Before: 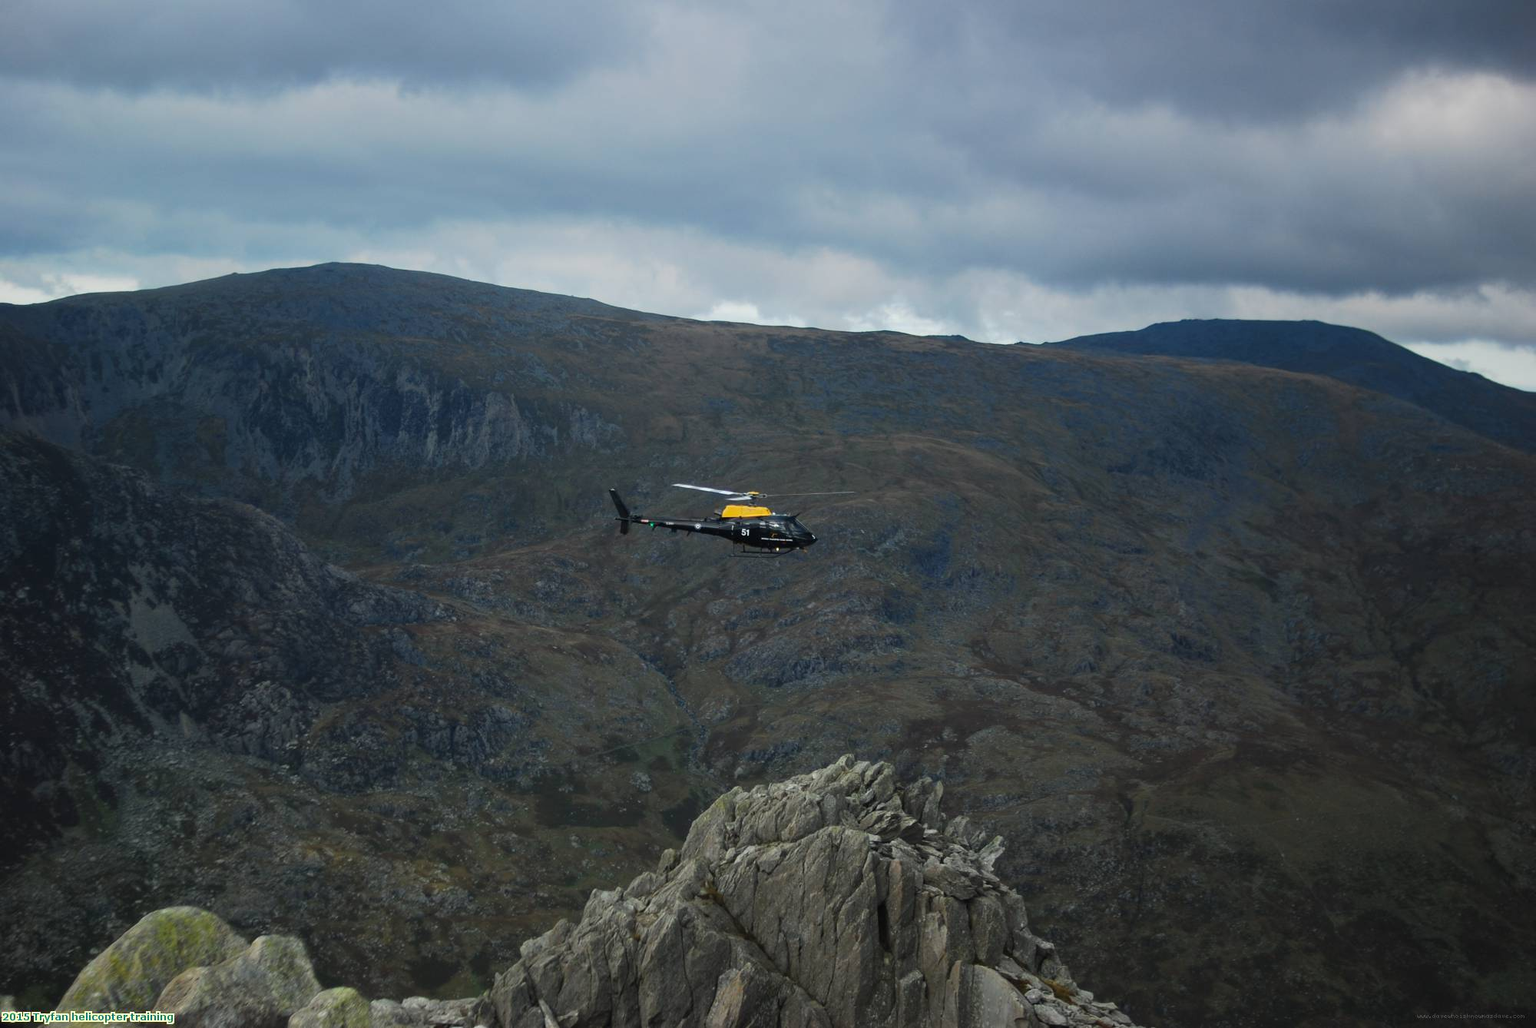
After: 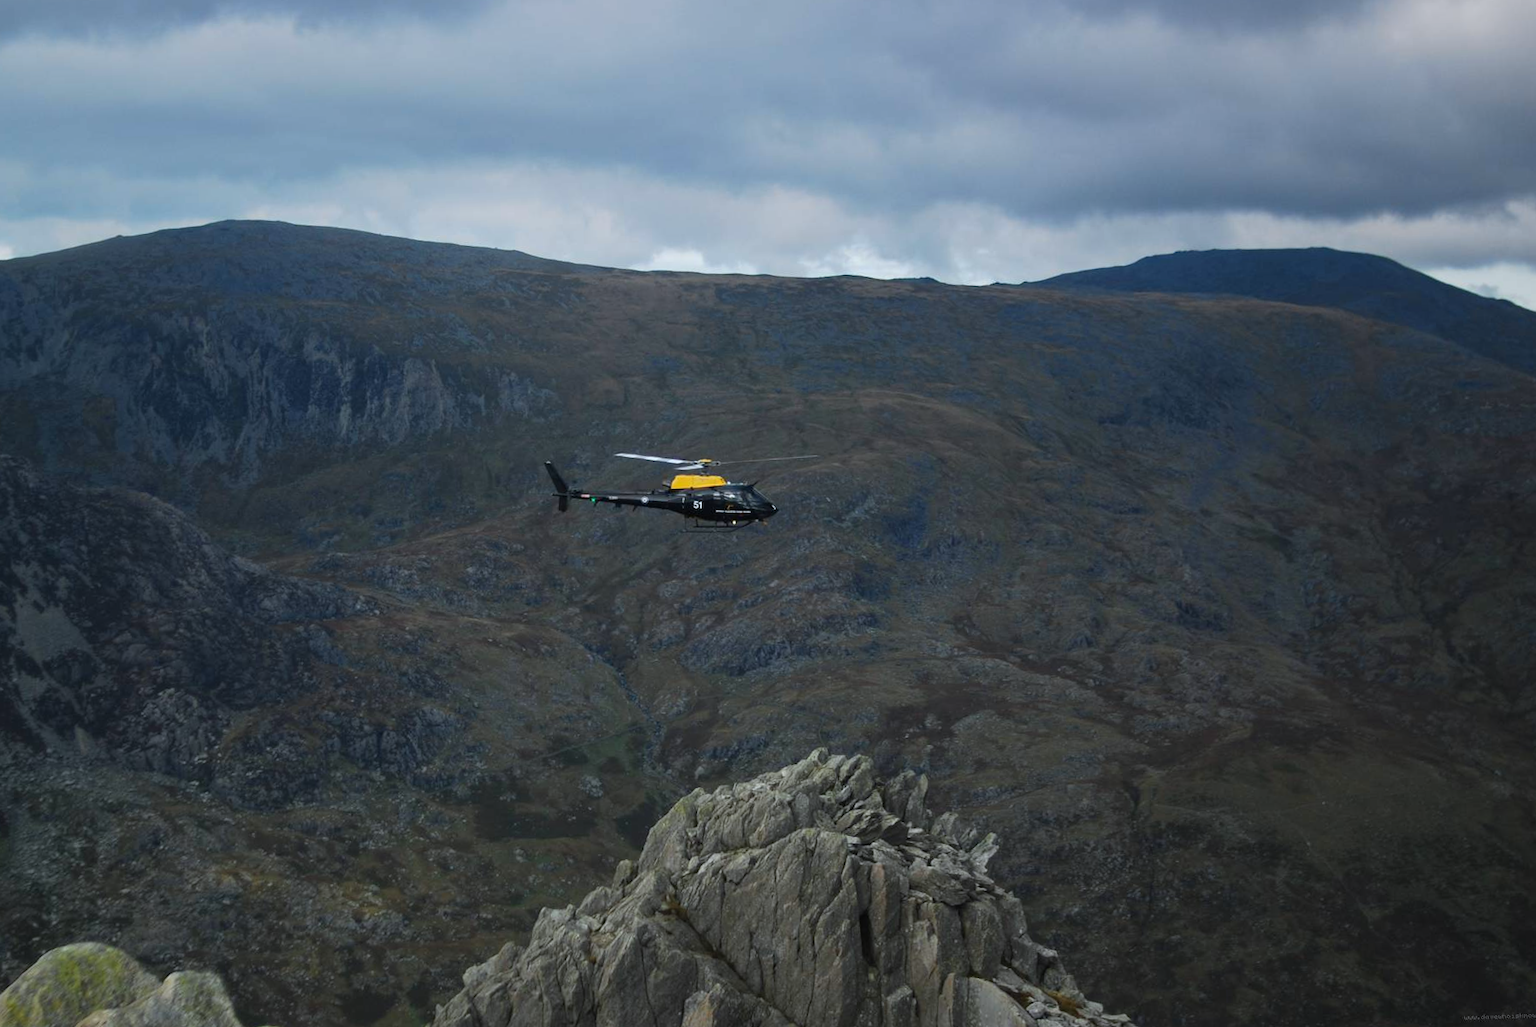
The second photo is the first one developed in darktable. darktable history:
crop and rotate: angle 1.96°, left 5.673%, top 5.673%
white balance: red 0.983, blue 1.036
